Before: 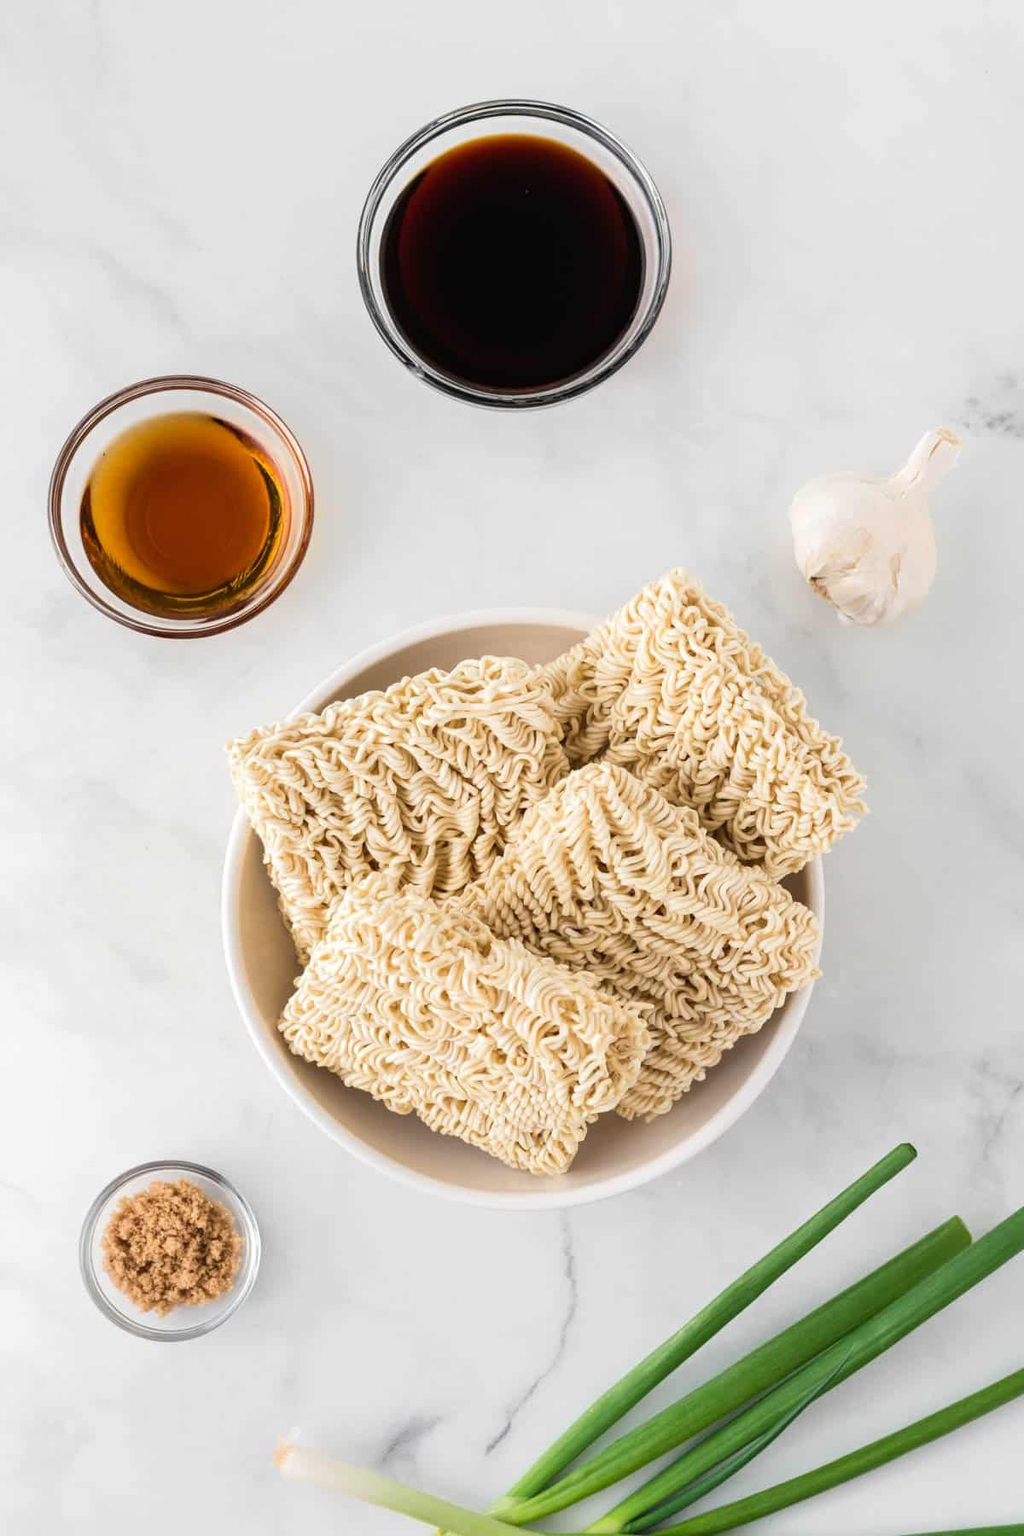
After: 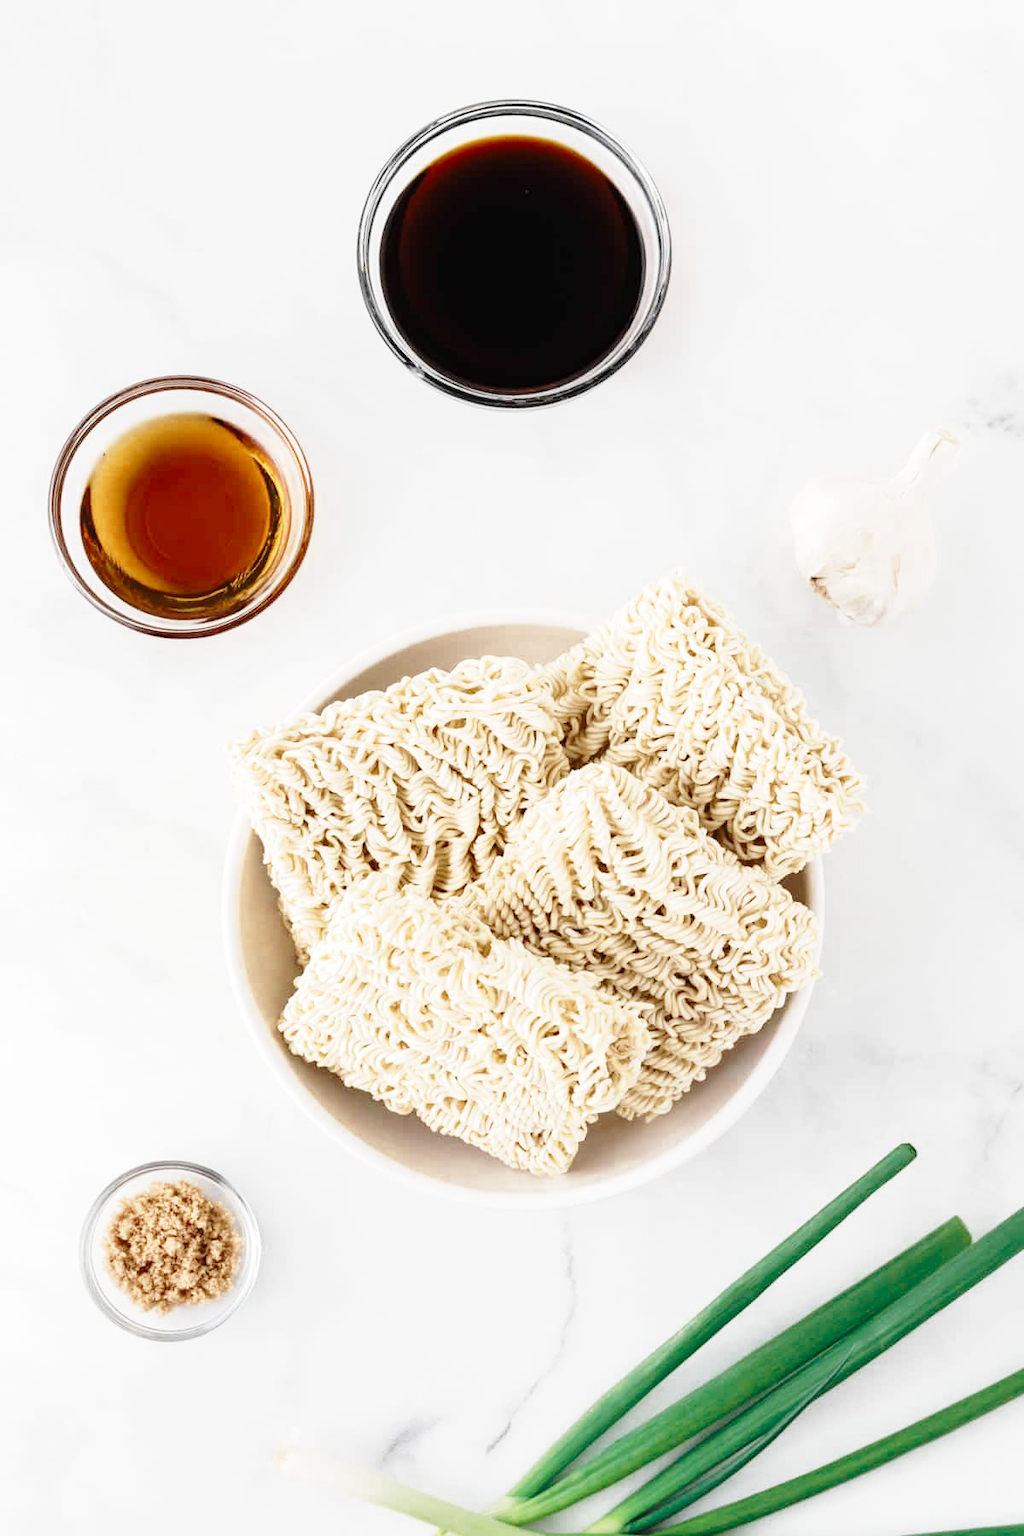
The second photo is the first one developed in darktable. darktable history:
base curve: curves: ch0 [(0, 0) (0.028, 0.03) (0.121, 0.232) (0.46, 0.748) (0.859, 0.968) (1, 1)], preserve colors none
color zones: curves: ch0 [(0, 0.5) (0.125, 0.4) (0.25, 0.5) (0.375, 0.4) (0.5, 0.4) (0.625, 0.35) (0.75, 0.35) (0.875, 0.5)]; ch1 [(0, 0.35) (0.125, 0.45) (0.25, 0.35) (0.375, 0.35) (0.5, 0.35) (0.625, 0.35) (0.75, 0.45) (0.875, 0.35)]; ch2 [(0, 0.6) (0.125, 0.5) (0.25, 0.5) (0.375, 0.6) (0.5, 0.6) (0.625, 0.5) (0.75, 0.5) (0.875, 0.5)]
